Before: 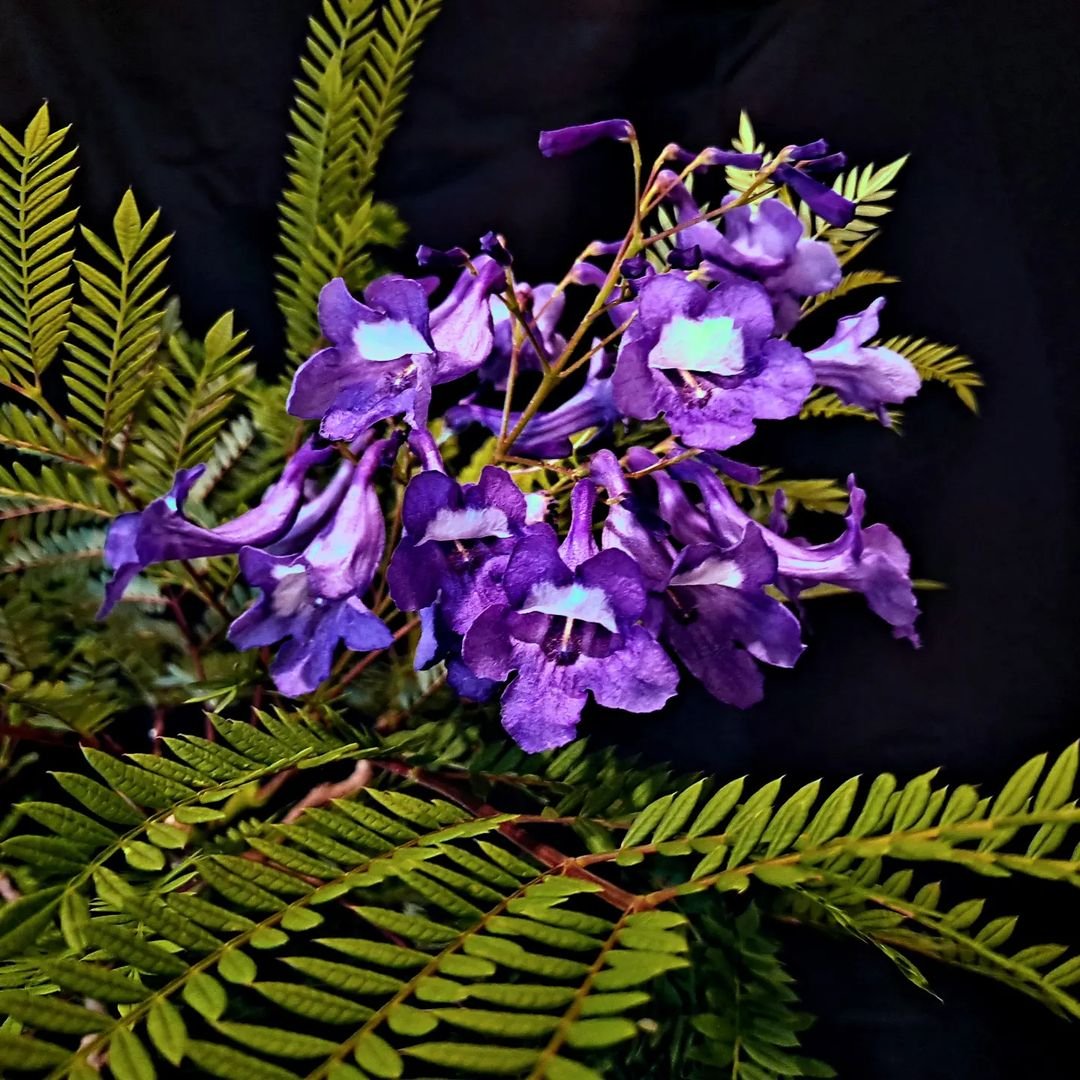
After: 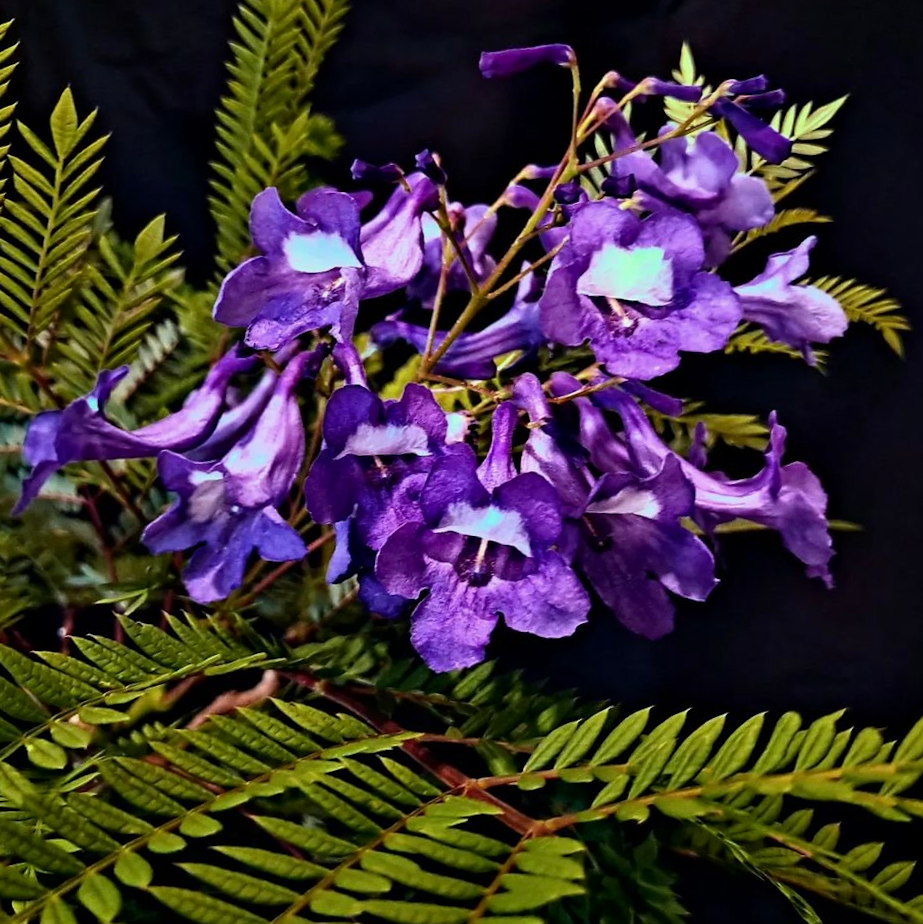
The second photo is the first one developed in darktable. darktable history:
crop and rotate: angle -3.11°, left 5.264%, top 5.189%, right 4.704%, bottom 4.734%
contrast brightness saturation: contrast 0.027, brightness -0.038
